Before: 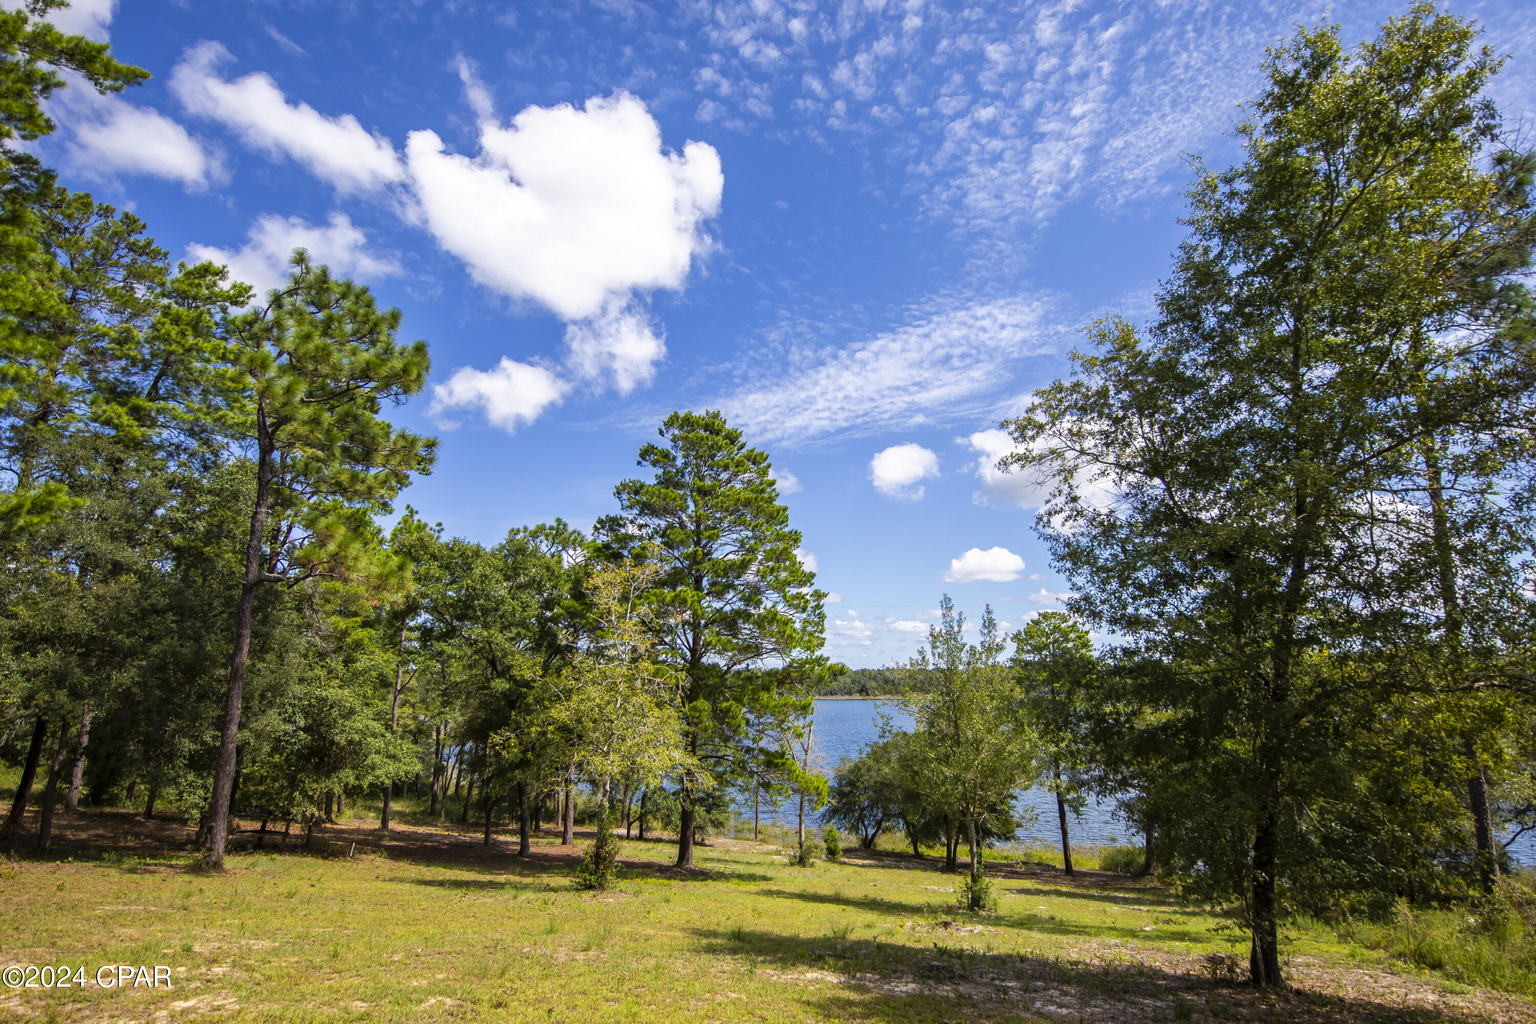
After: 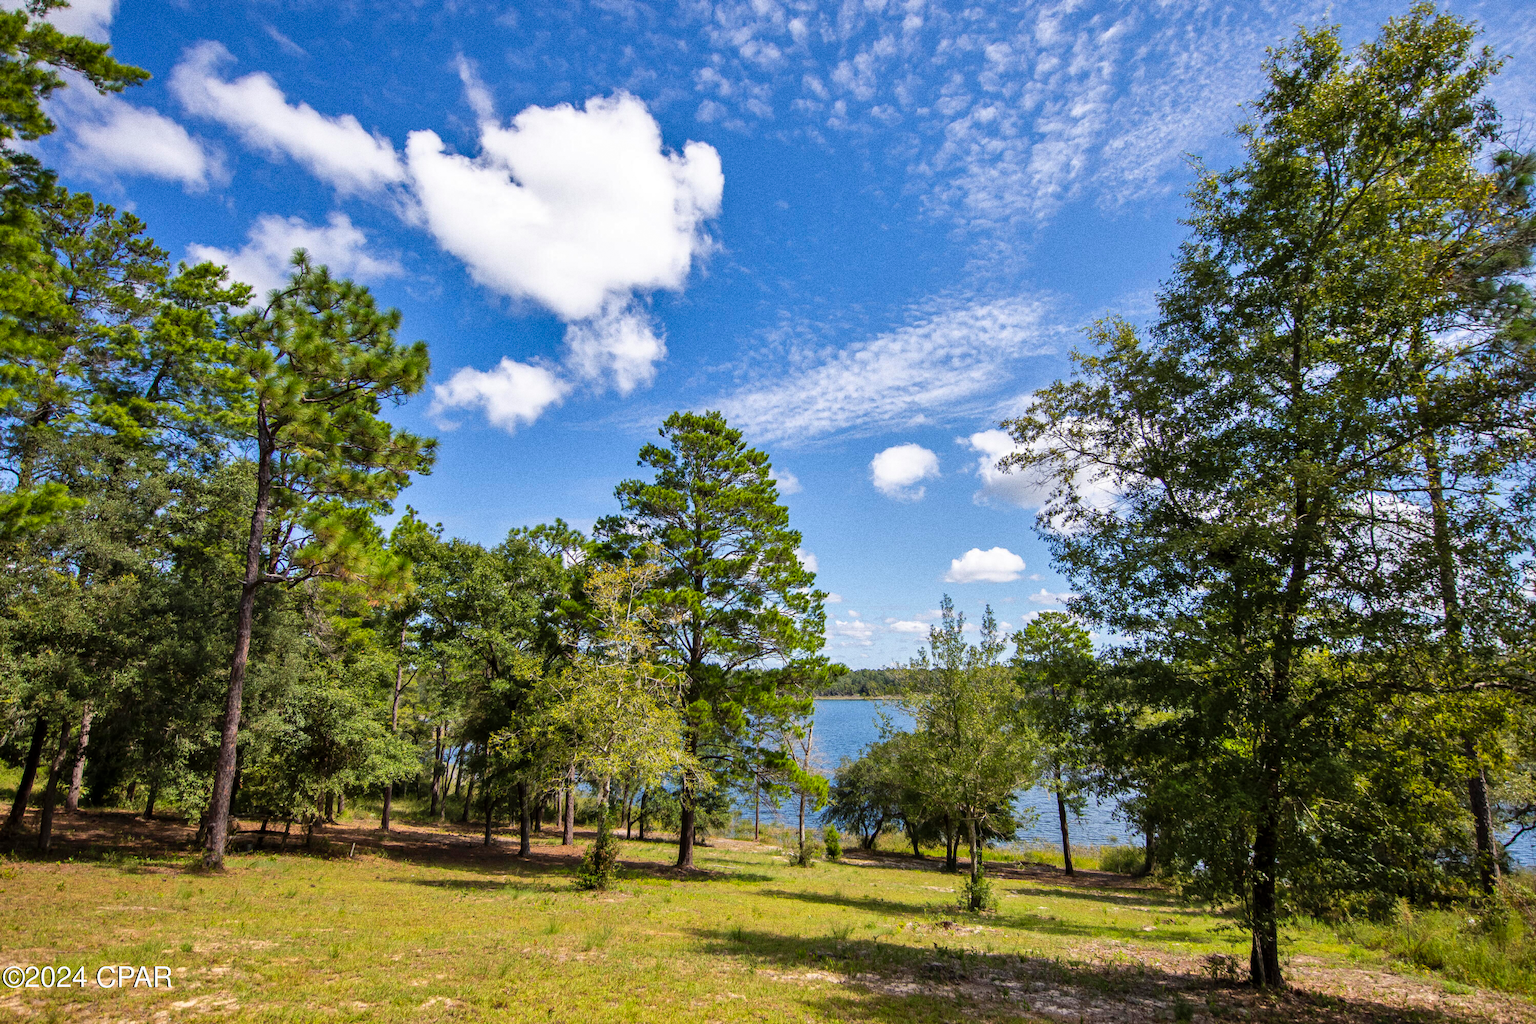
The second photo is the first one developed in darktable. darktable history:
grain: coarseness 0.09 ISO, strength 40%
shadows and highlights: shadows 49, highlights -41, soften with gaussian
